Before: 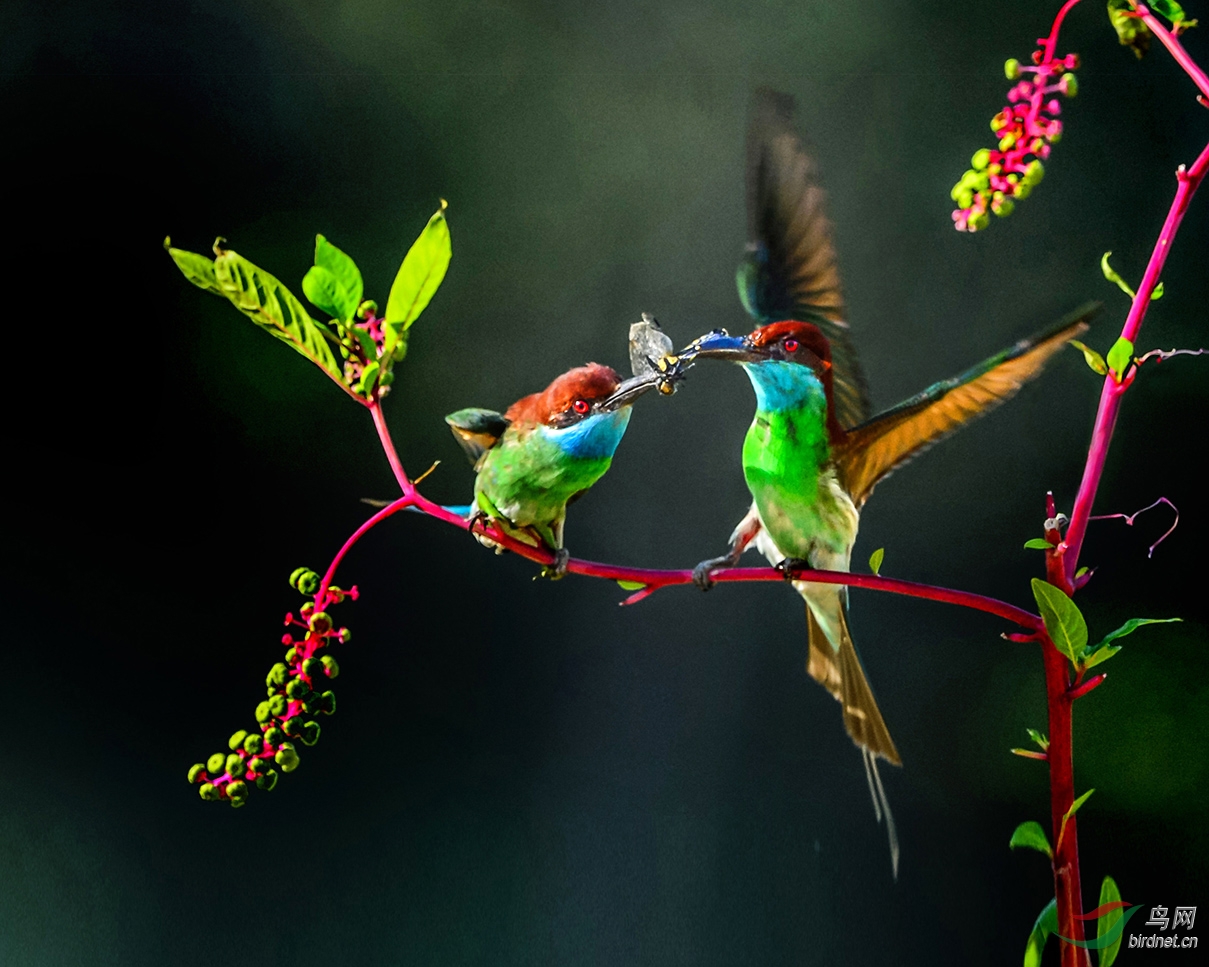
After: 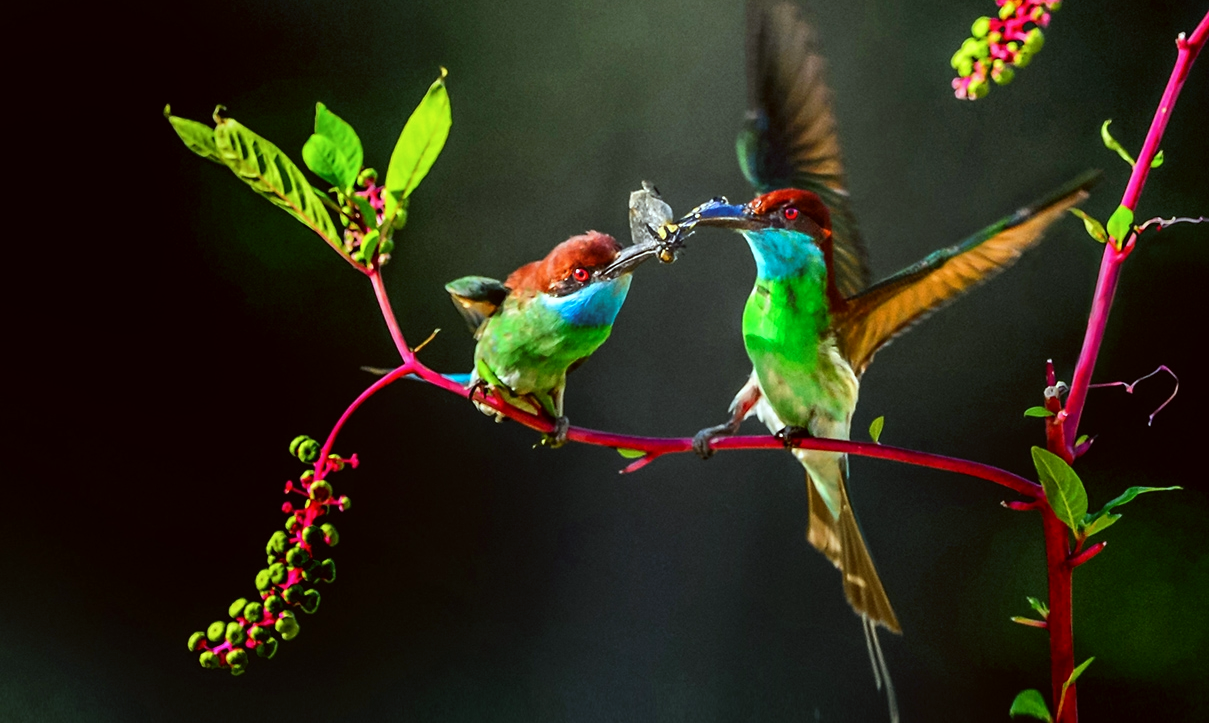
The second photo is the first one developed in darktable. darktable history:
crop: top 13.747%, bottom 11.471%
color correction: highlights a* -4.97, highlights b* -3.69, shadows a* 3.82, shadows b* 4.5
